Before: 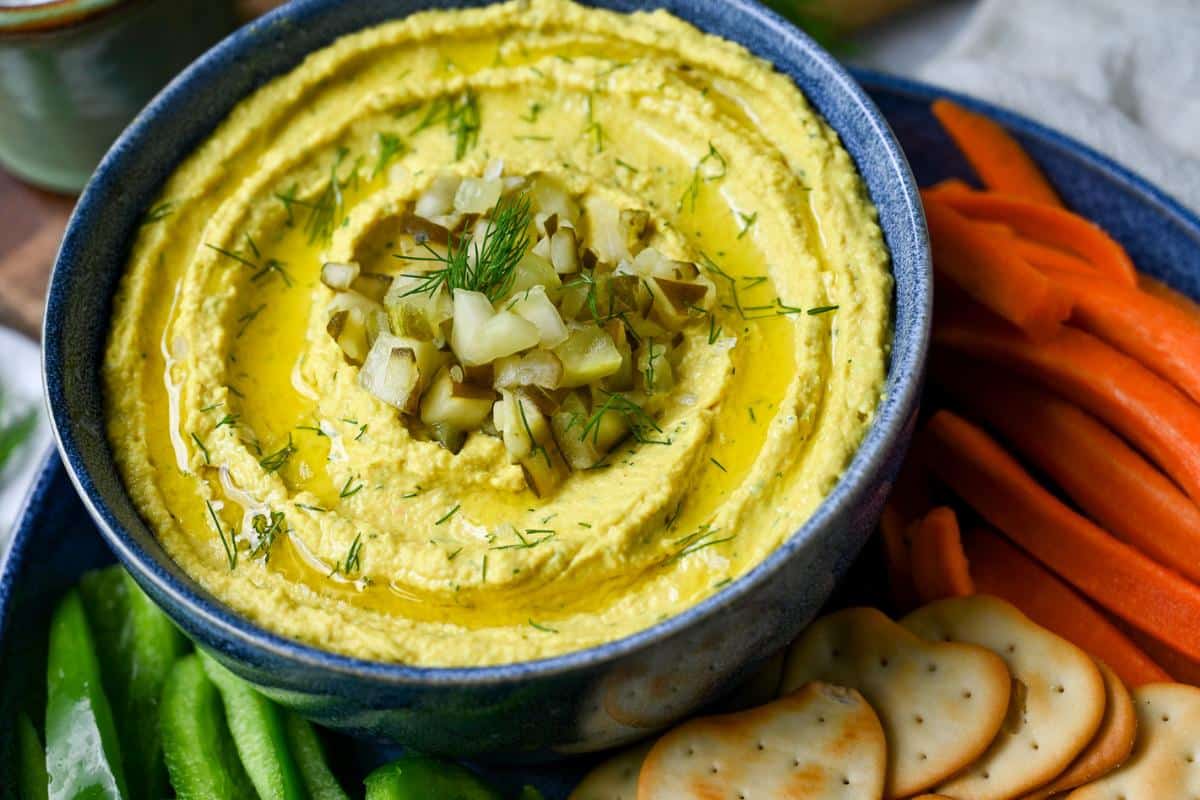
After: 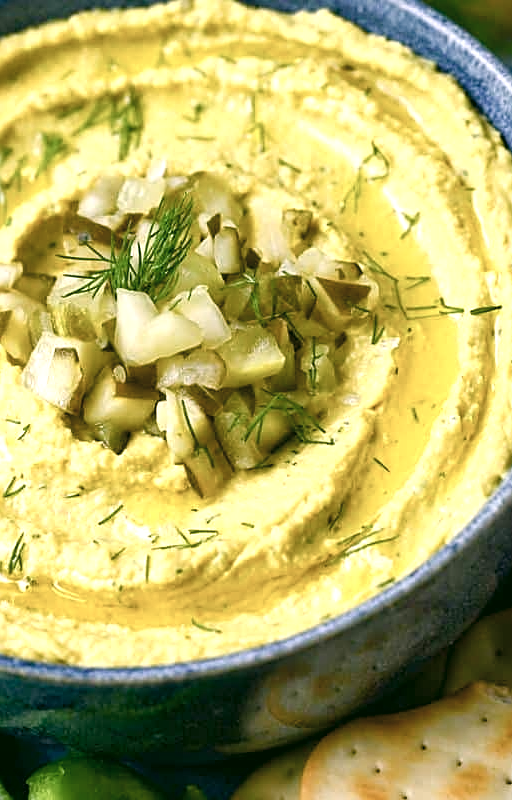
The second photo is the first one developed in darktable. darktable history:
crop: left 28.159%, right 29.13%
exposure: exposure 0.656 EV, compensate highlight preservation false
color balance rgb: shadows lift › chroma 0.758%, shadows lift › hue 110.48°, perceptual saturation grading › global saturation 35.156%, perceptual saturation grading › highlights -29.966%, perceptual saturation grading › shadows 34.765%, global vibrance 20%
contrast brightness saturation: contrast -0.049, saturation -0.403
color correction: highlights a* 4.3, highlights b* 4.98, shadows a* -8.15, shadows b* 4.62
sharpen: on, module defaults
